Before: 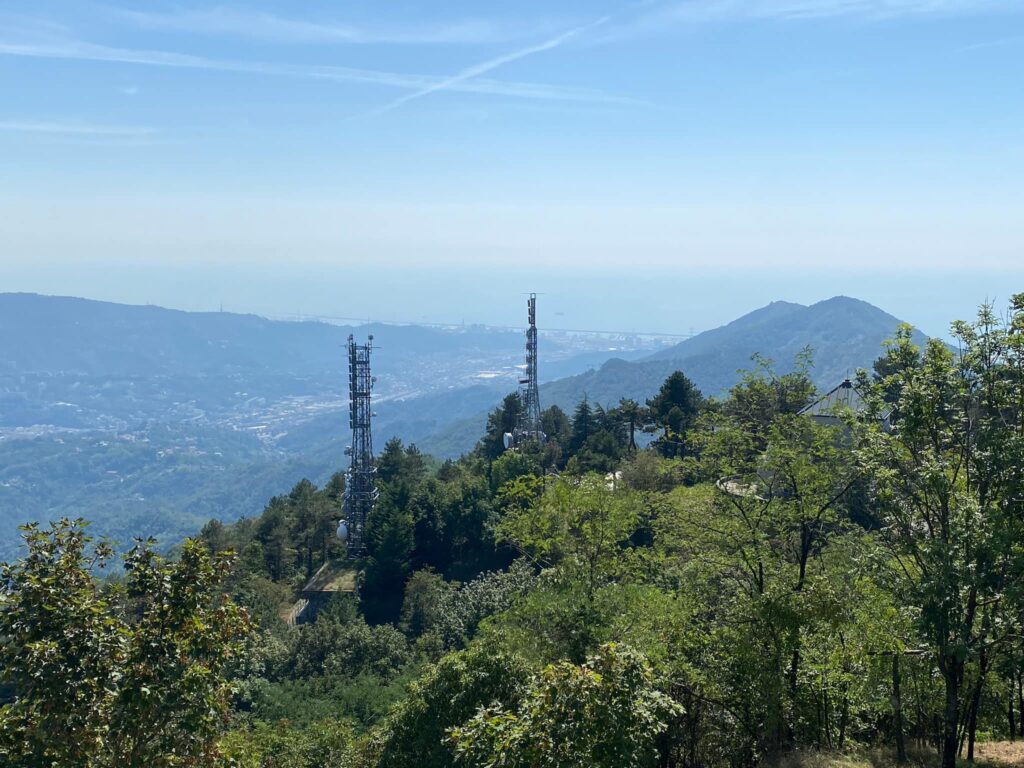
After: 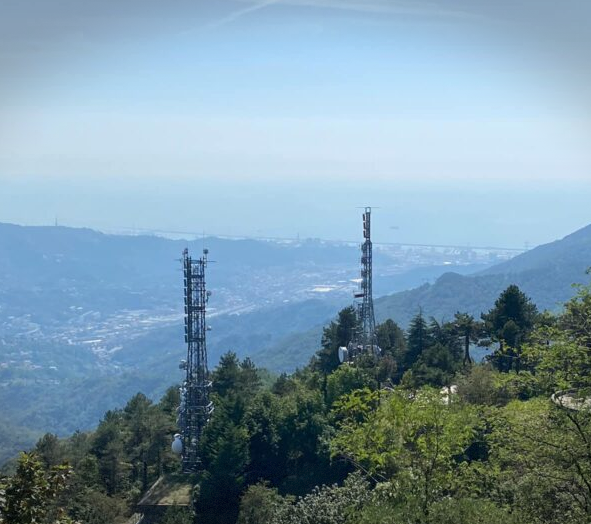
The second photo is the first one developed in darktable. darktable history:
tone equalizer: on, module defaults
vignetting: fall-off start 100%, brightness -0.406, saturation -0.3, width/height ratio 1.324, dithering 8-bit output, unbound false
crop: left 16.202%, top 11.208%, right 26.045%, bottom 20.557%
